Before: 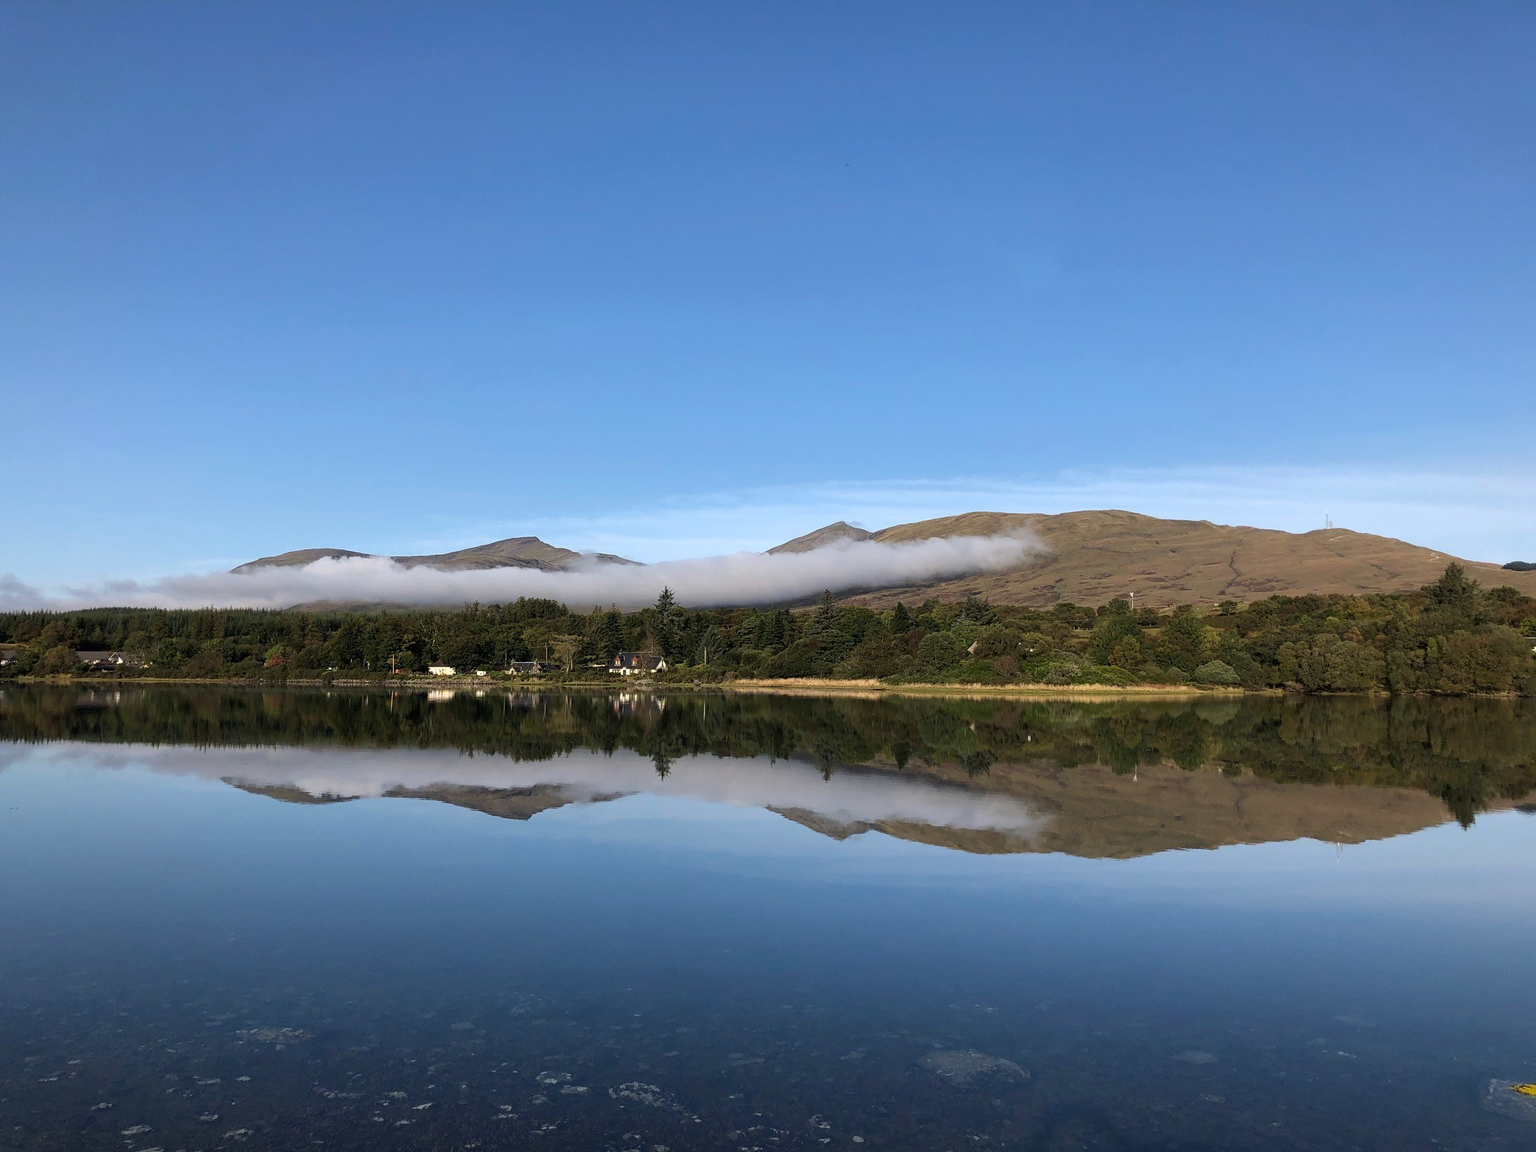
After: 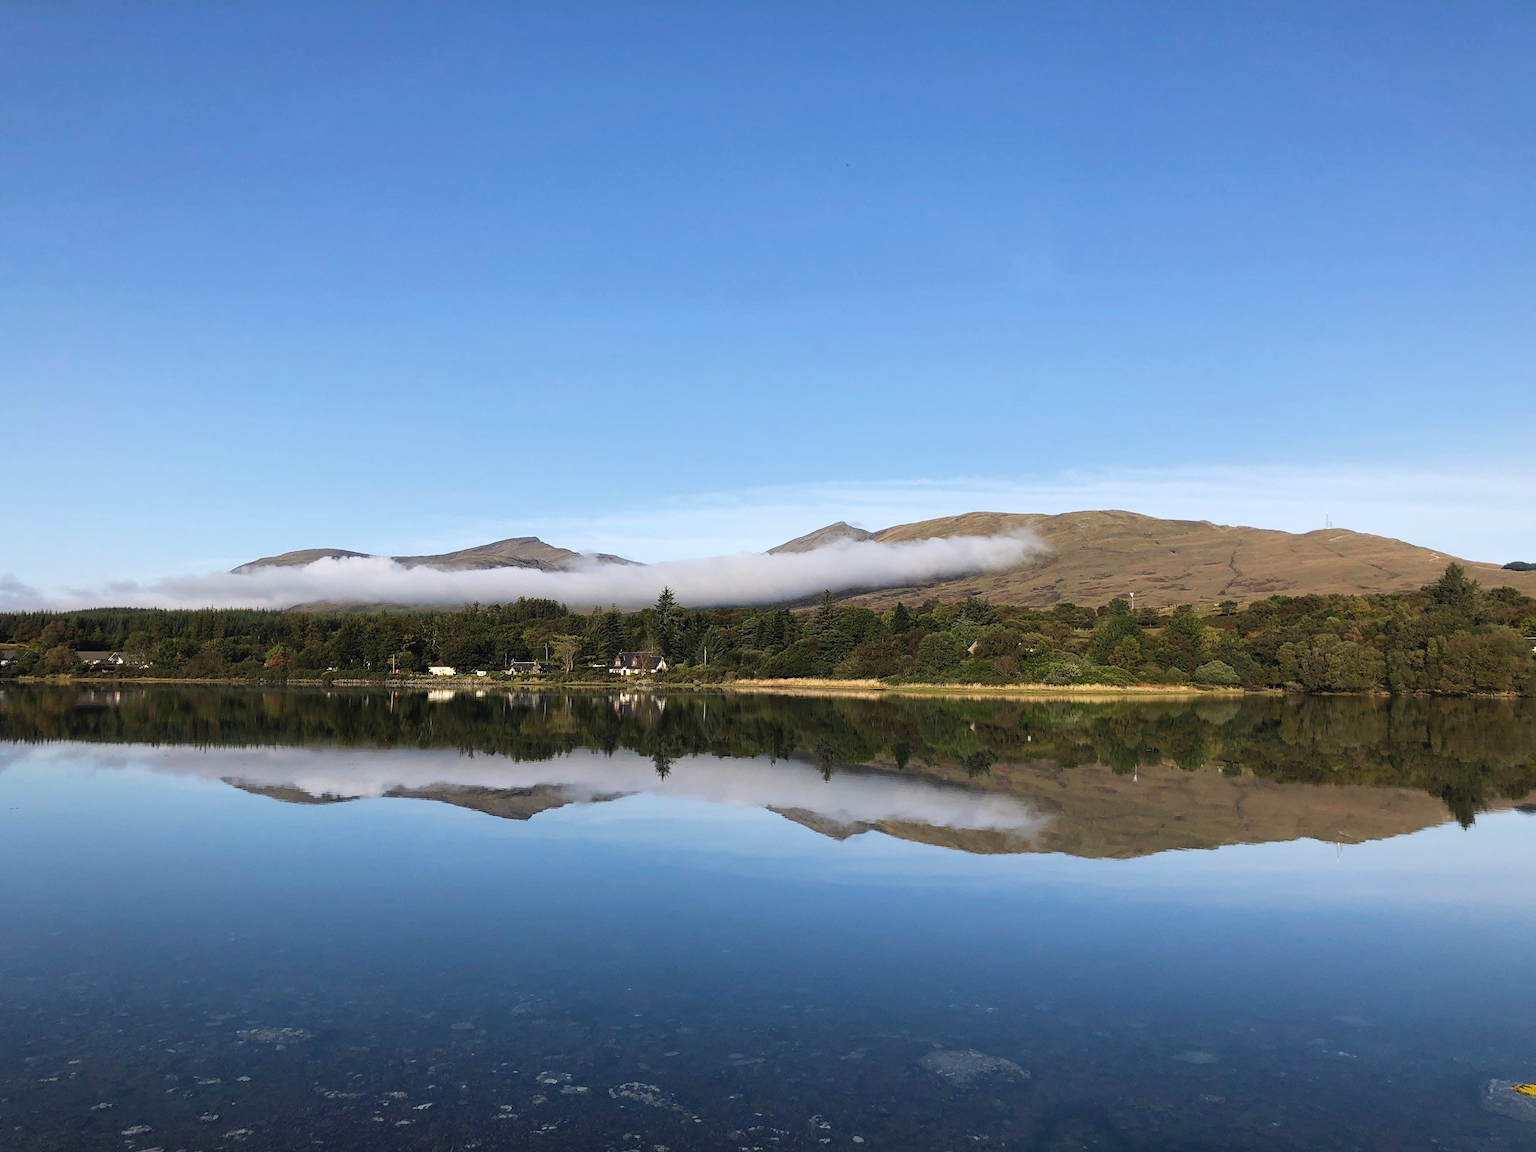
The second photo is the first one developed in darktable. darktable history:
tone curve: curves: ch0 [(0, 0.028) (0.138, 0.156) (0.468, 0.516) (0.754, 0.823) (1, 1)], preserve colors none
